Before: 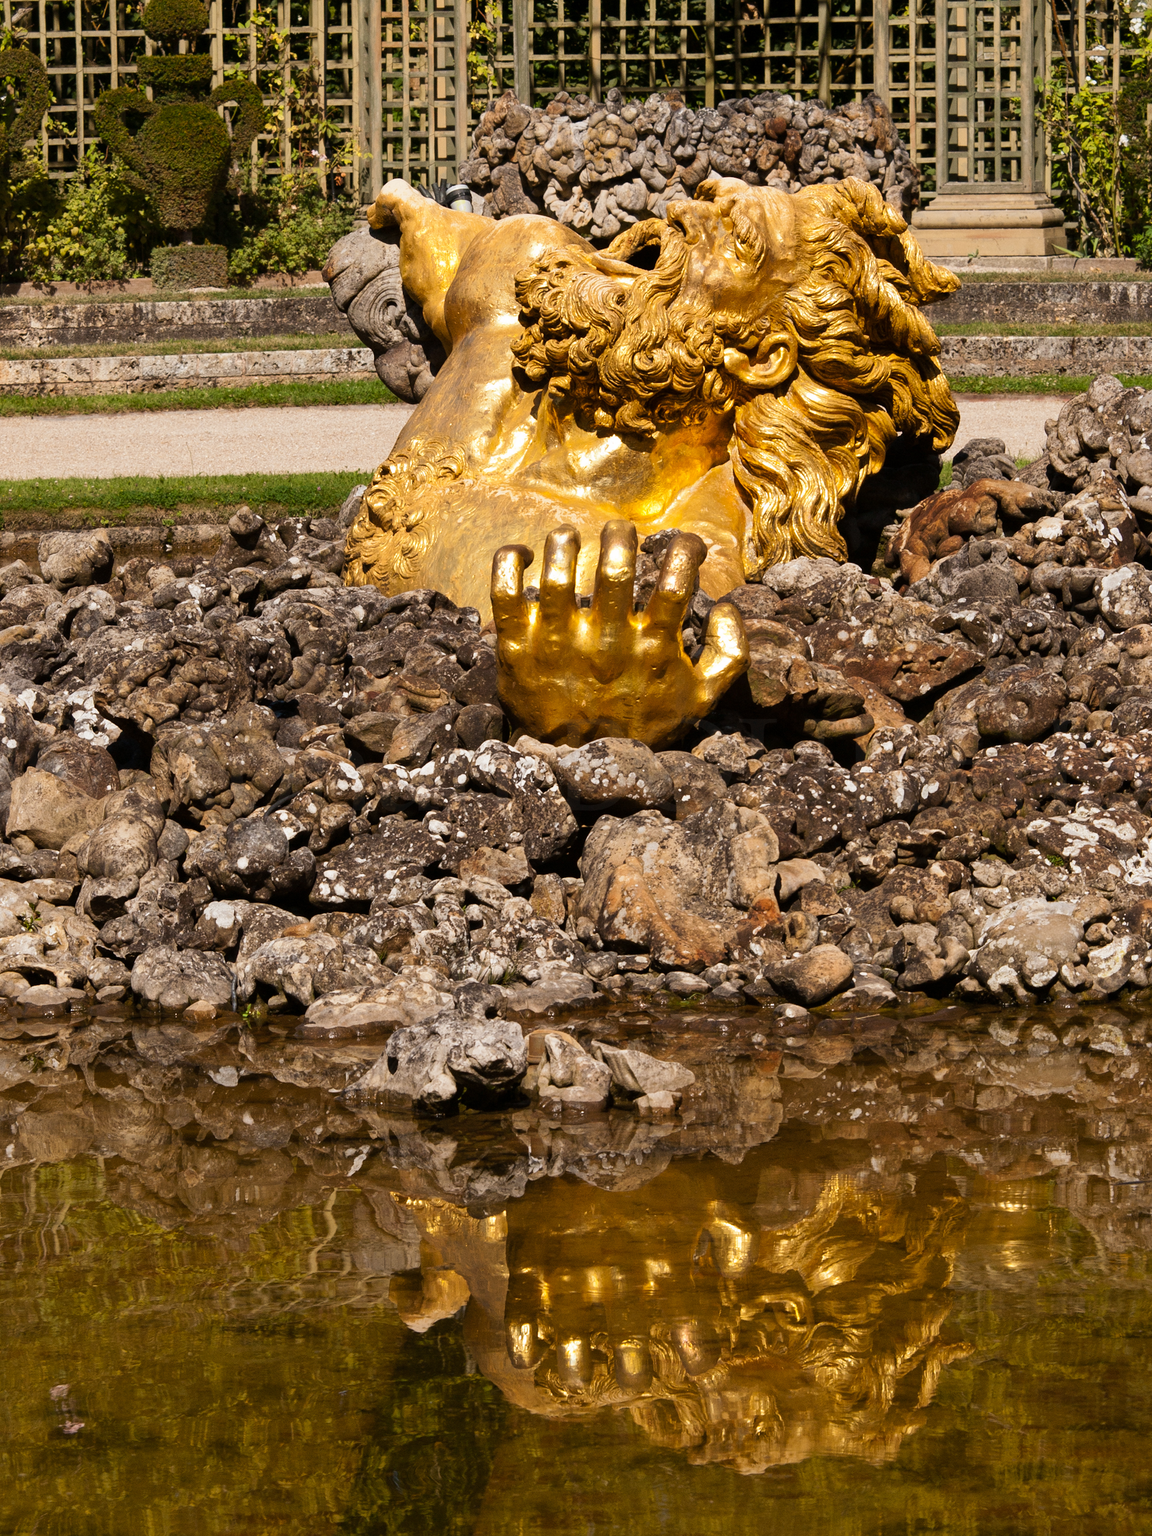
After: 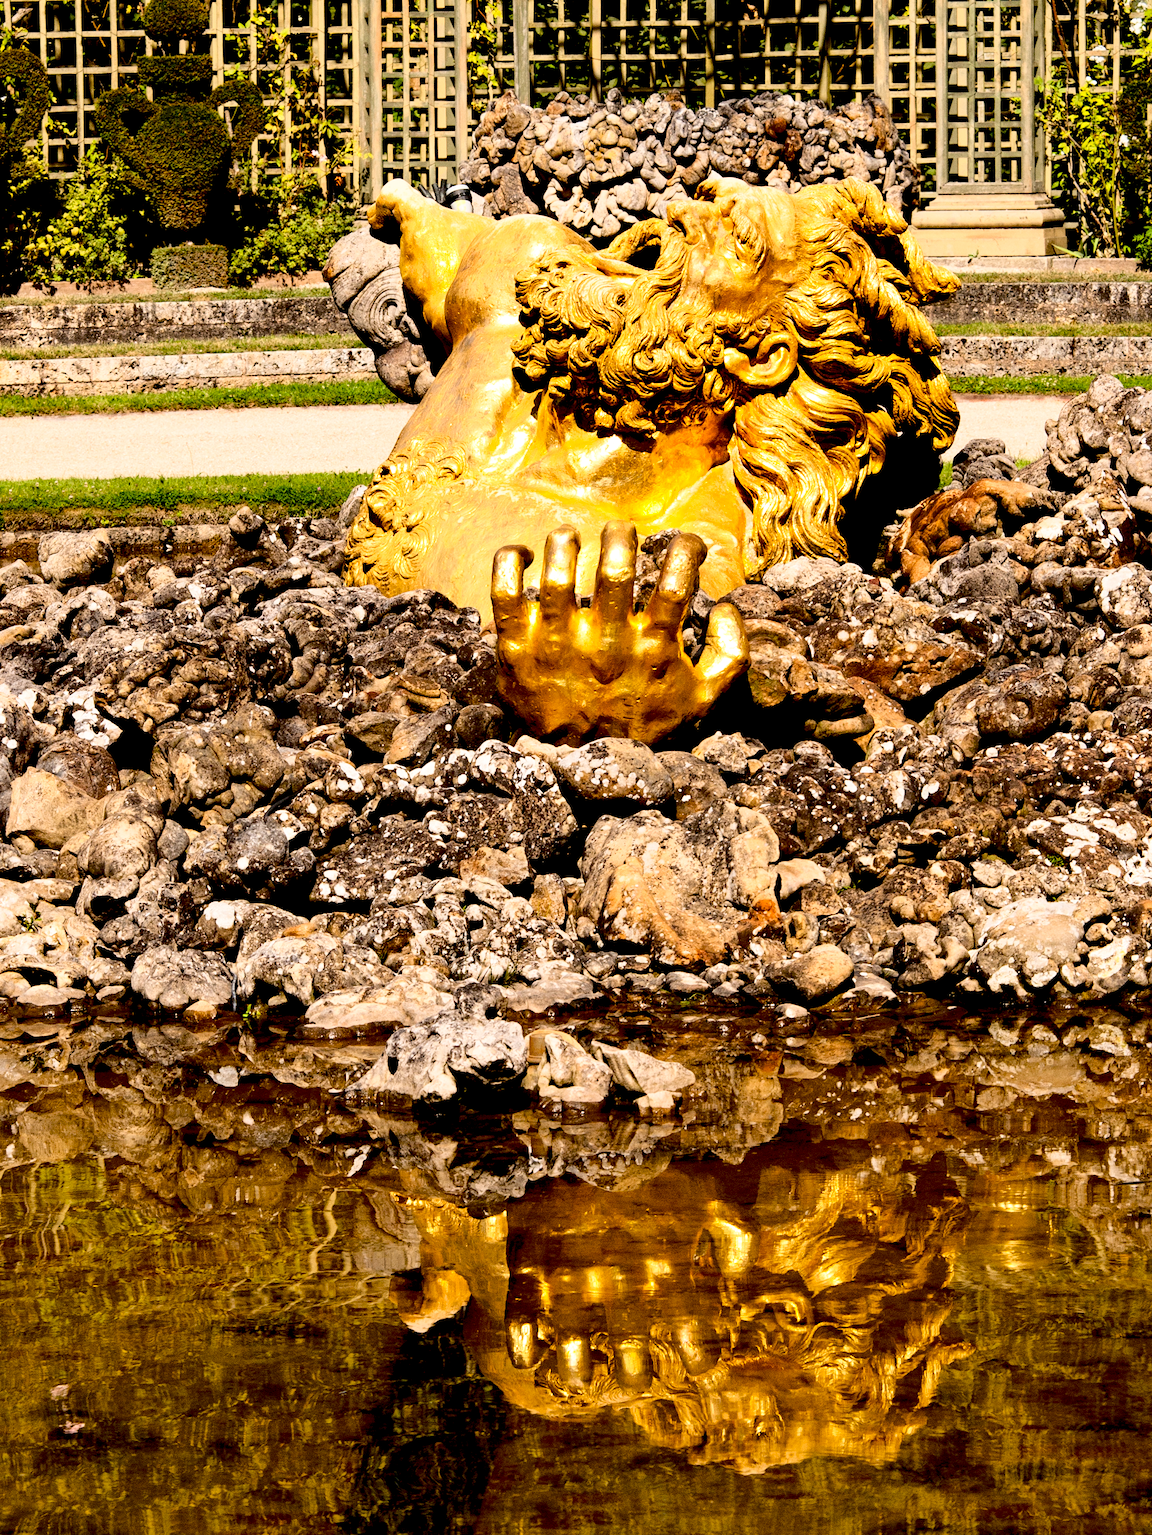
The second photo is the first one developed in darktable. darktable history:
base curve: curves: ch0 [(0, 0) (0.028, 0.03) (0.121, 0.232) (0.46, 0.748) (0.859, 0.968) (1, 1)]
exposure: black level correction 0.025, exposure 0.182 EV, compensate highlight preservation false
